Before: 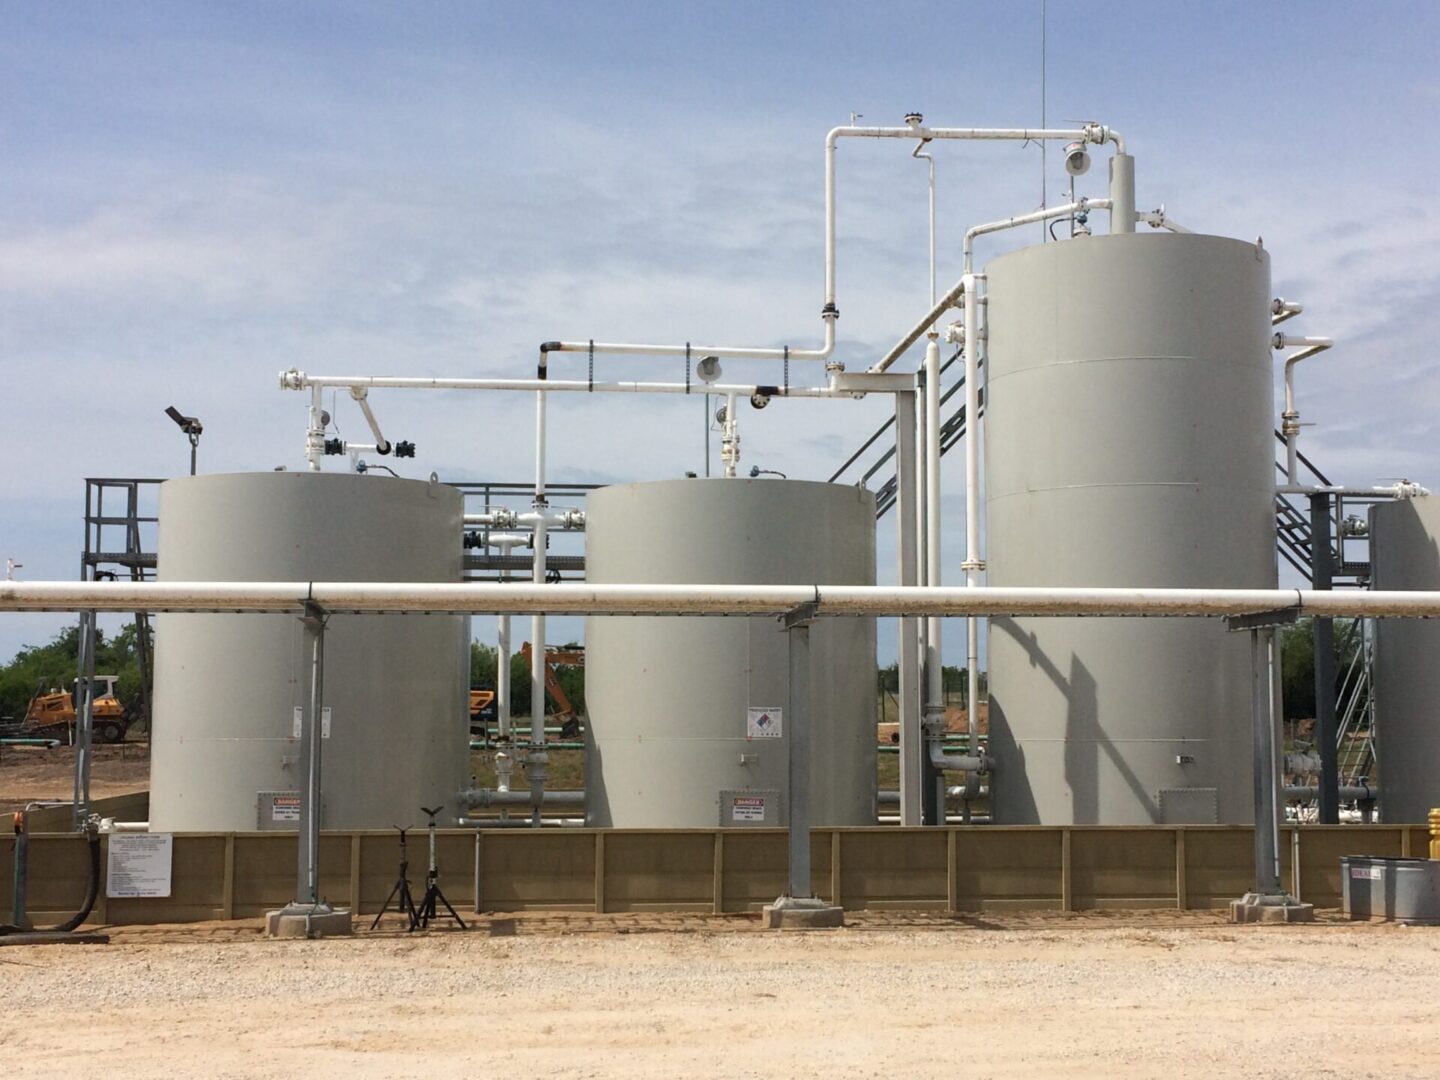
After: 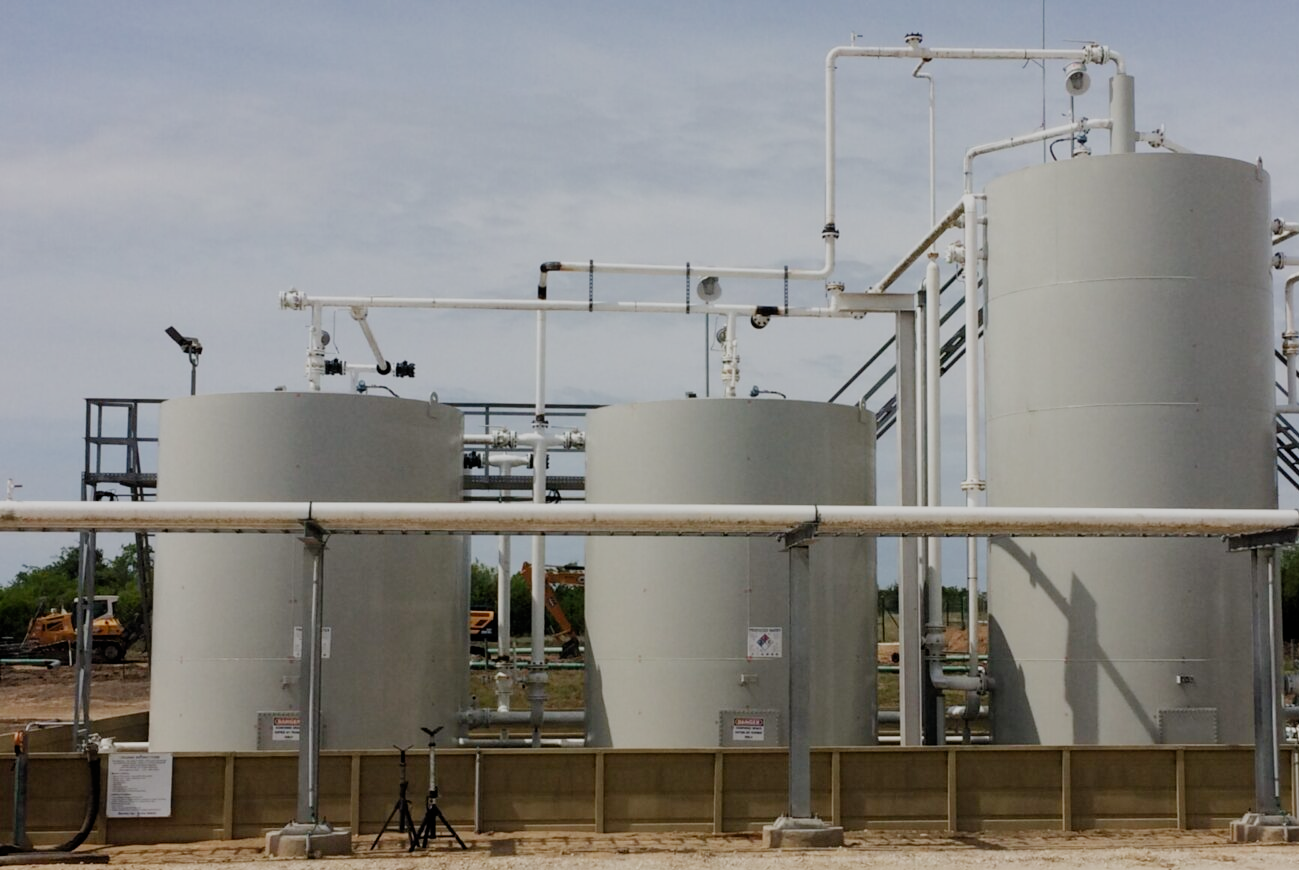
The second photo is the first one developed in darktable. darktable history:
filmic rgb: black relative exposure -7.17 EV, white relative exposure 5.39 EV, threshold 3.03 EV, hardness 3.02, add noise in highlights 0.001, preserve chrominance no, color science v3 (2019), use custom middle-gray values true, contrast in highlights soft, enable highlight reconstruction true
exposure: black level correction 0.001, exposure -0.124 EV, compensate exposure bias true, compensate highlight preservation false
crop: top 7.421%, right 9.757%, bottom 11.968%
